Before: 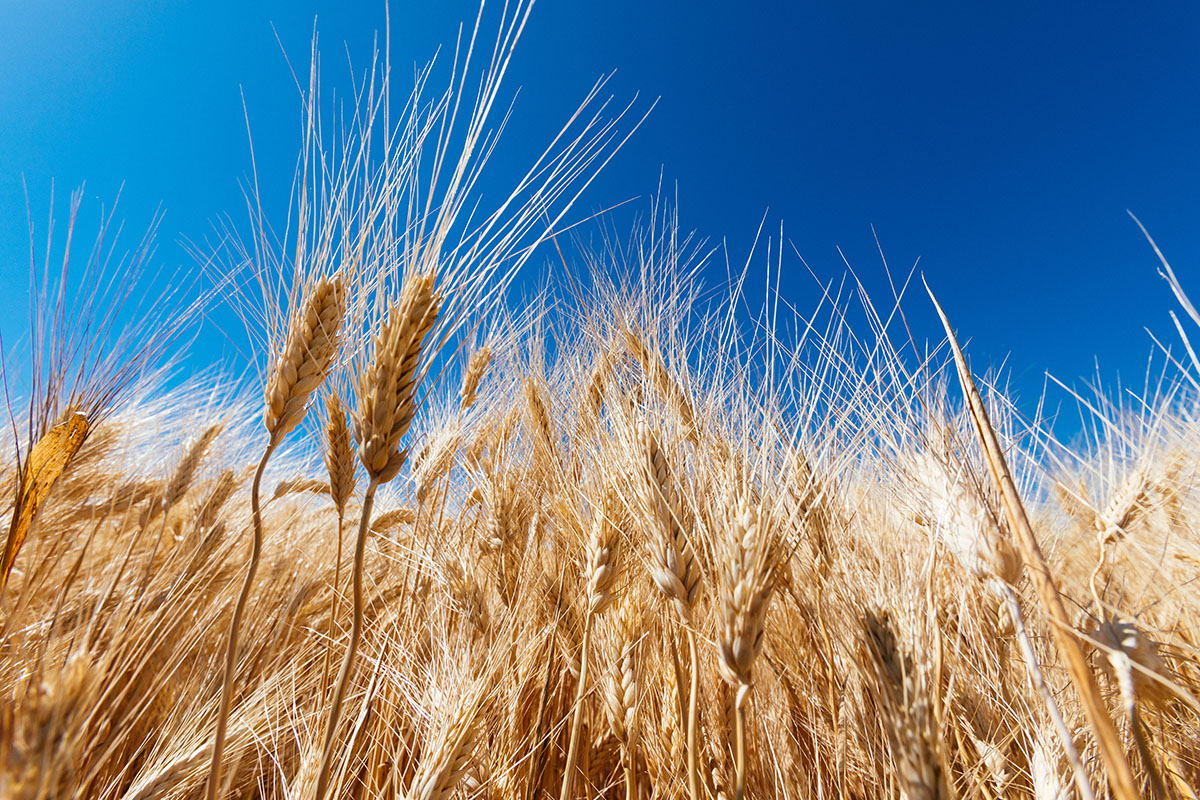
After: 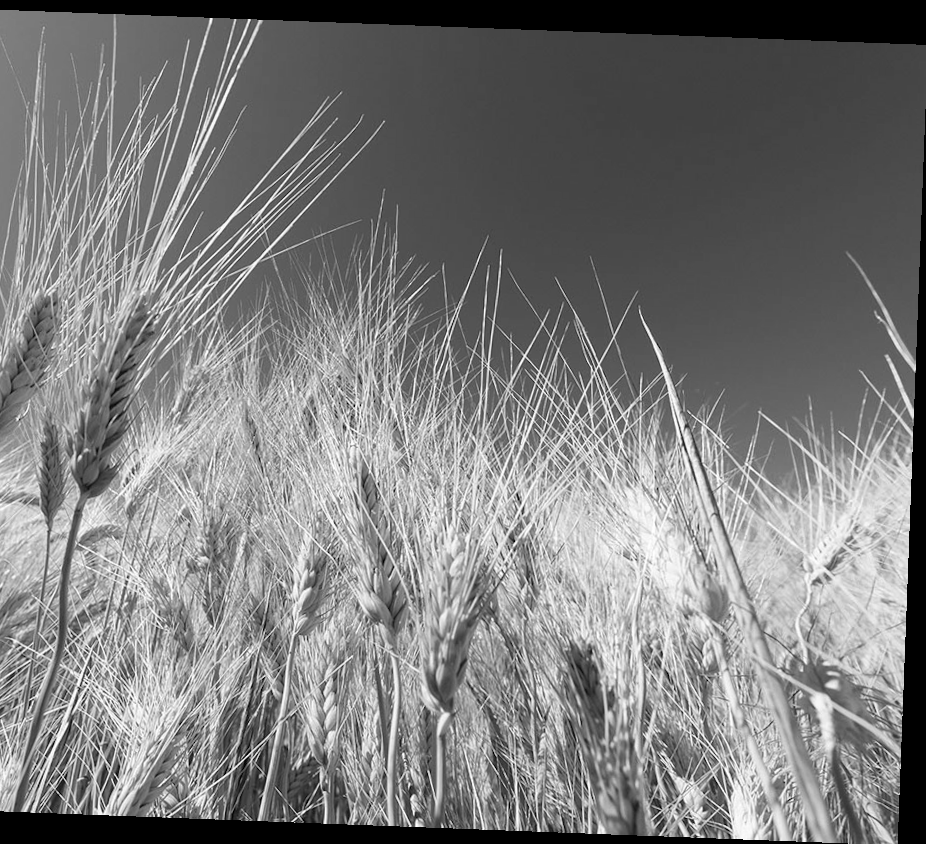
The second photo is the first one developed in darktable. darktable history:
crop and rotate: left 24.6%
rotate and perspective: rotation 2.17°, automatic cropping off
monochrome: on, module defaults
